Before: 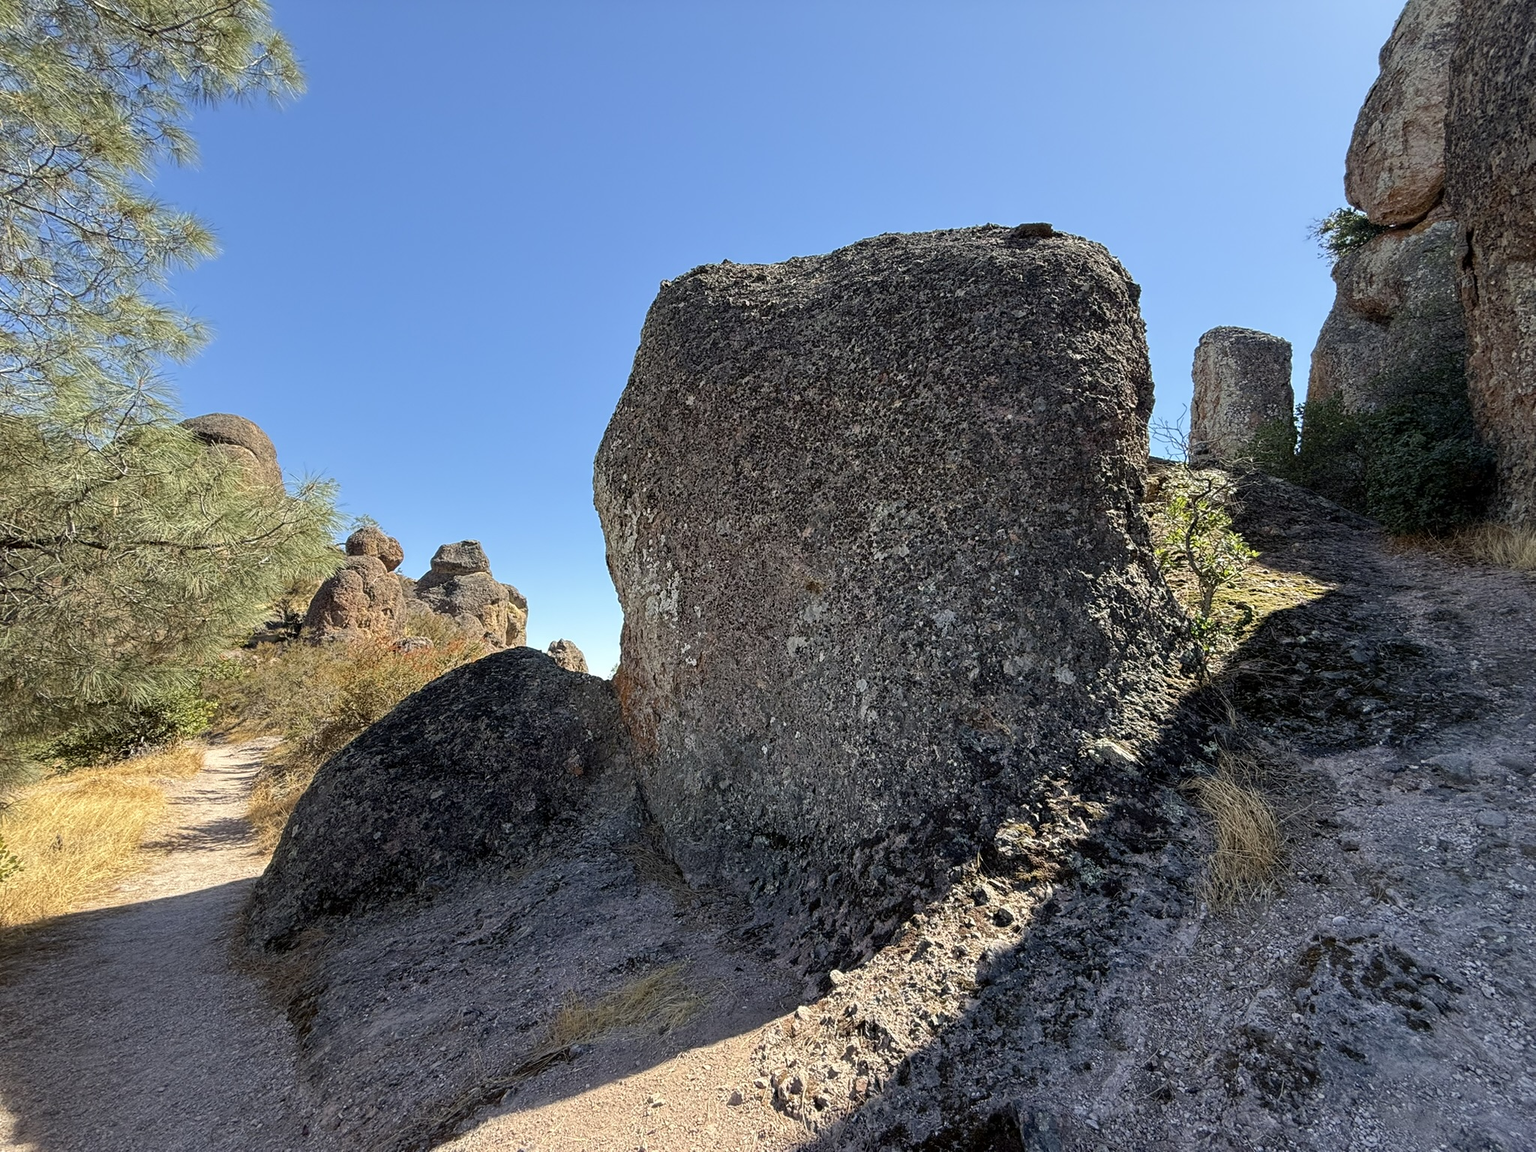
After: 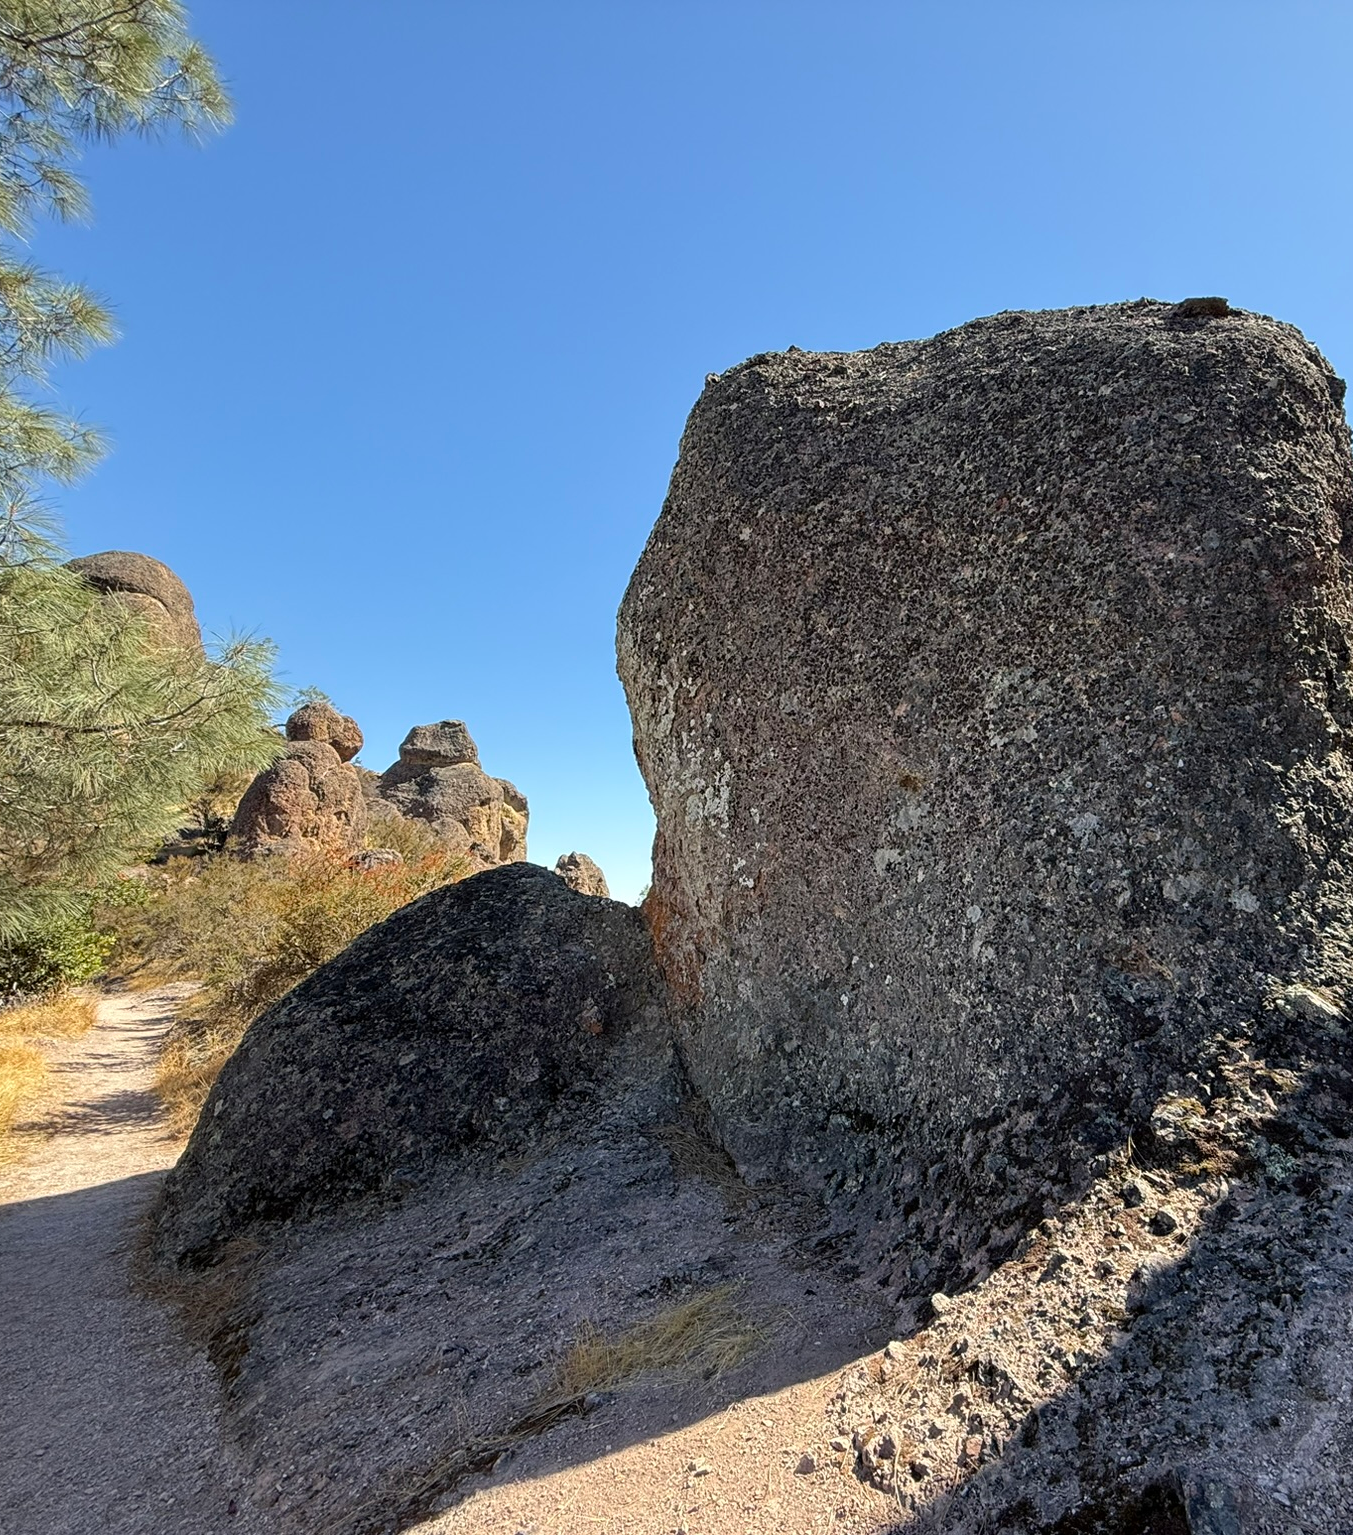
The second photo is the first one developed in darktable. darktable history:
crop and rotate: left 8.557%, right 25.343%
